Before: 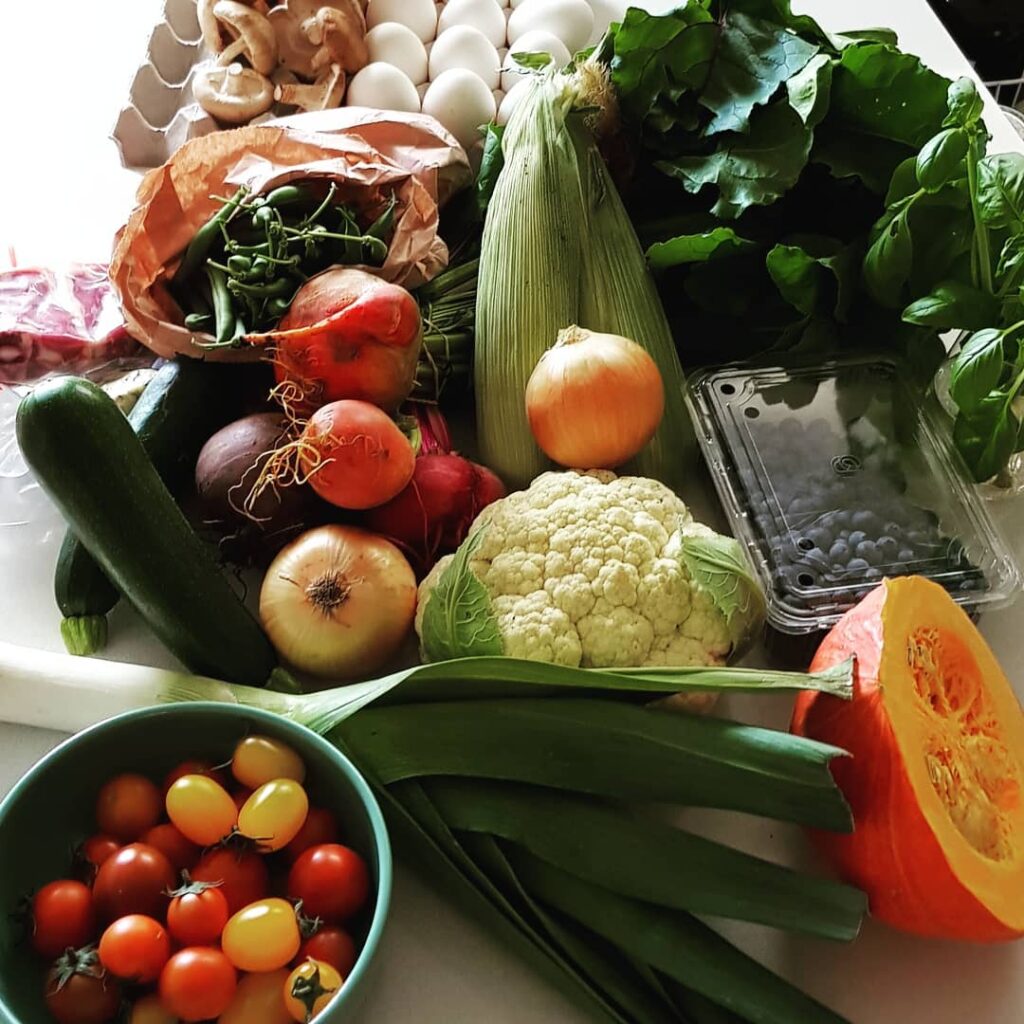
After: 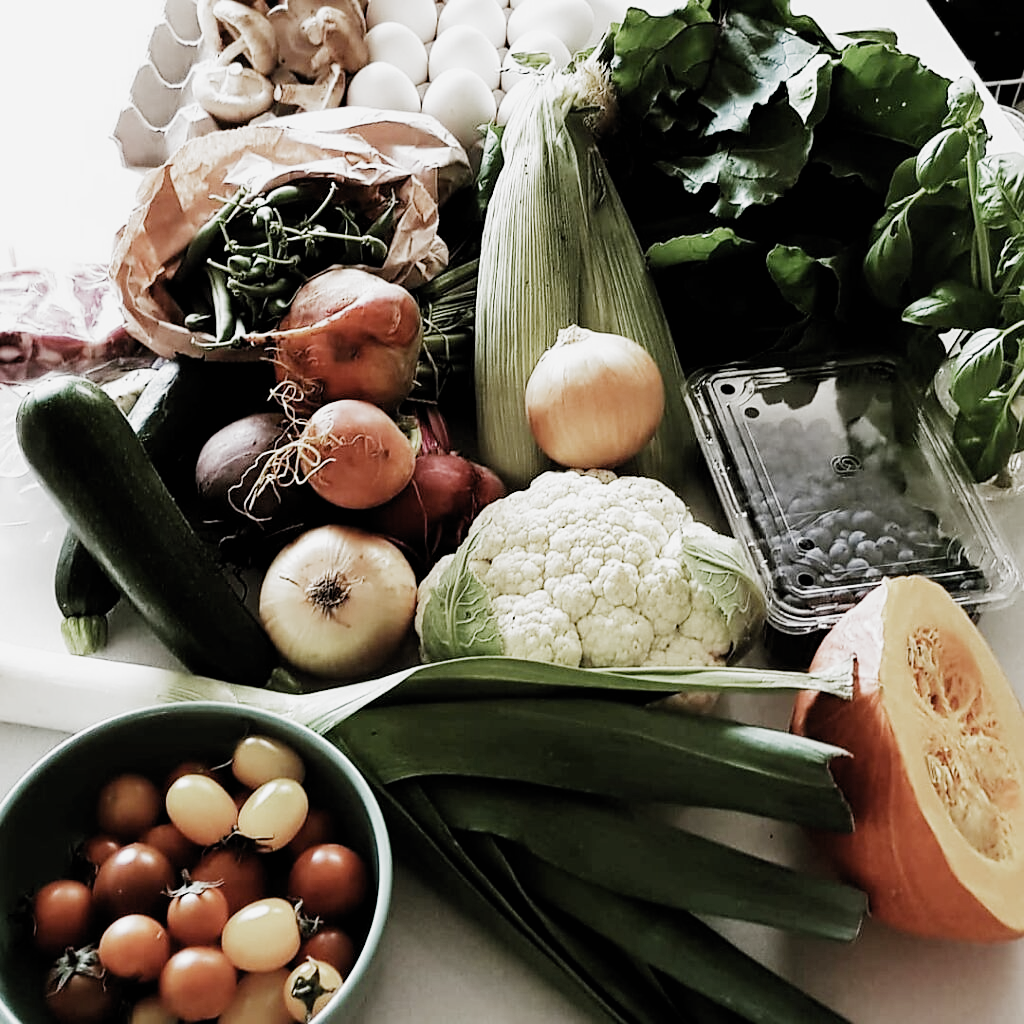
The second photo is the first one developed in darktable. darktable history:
sharpen: radius 1.472, amount 0.406, threshold 1.143
filmic rgb: black relative exposure -5.05 EV, white relative exposure 3.97 EV, hardness 2.9, contrast 1.297, highlights saturation mix -29.72%, preserve chrominance no, color science v5 (2021), contrast in shadows safe, contrast in highlights safe
exposure: exposure 0.947 EV, compensate highlight preservation false
